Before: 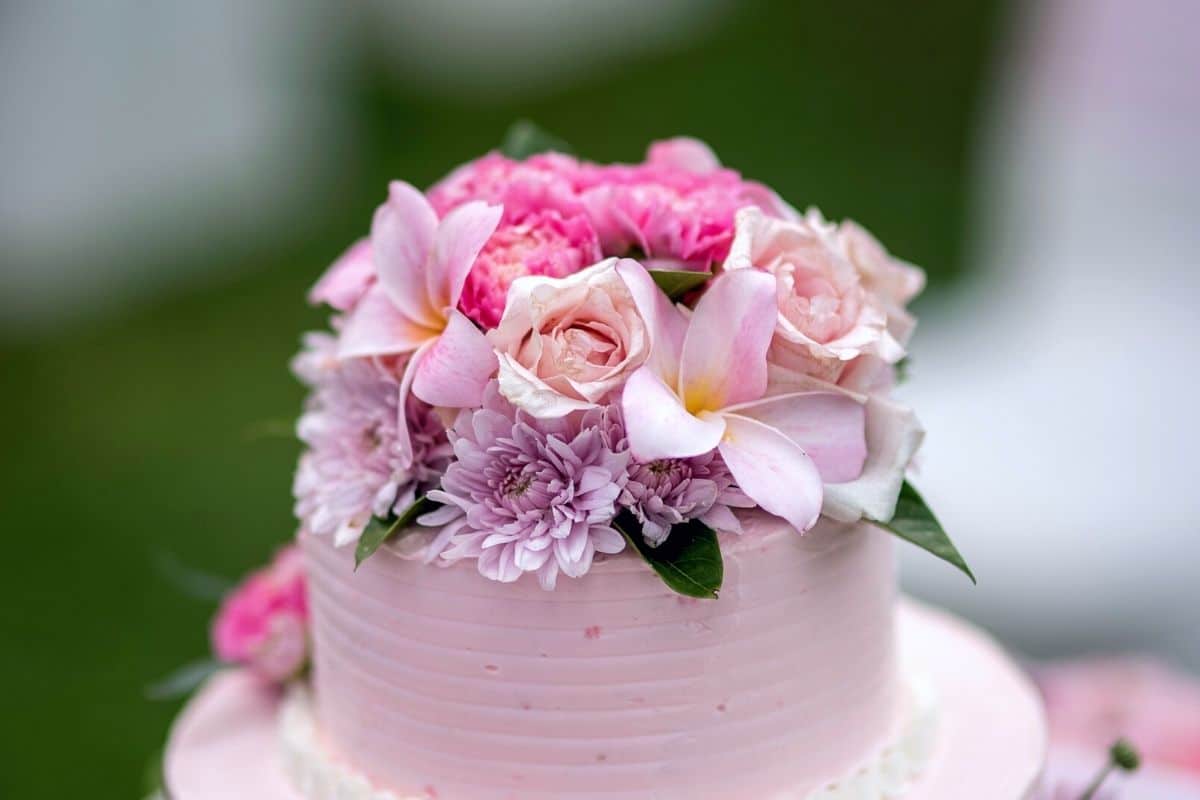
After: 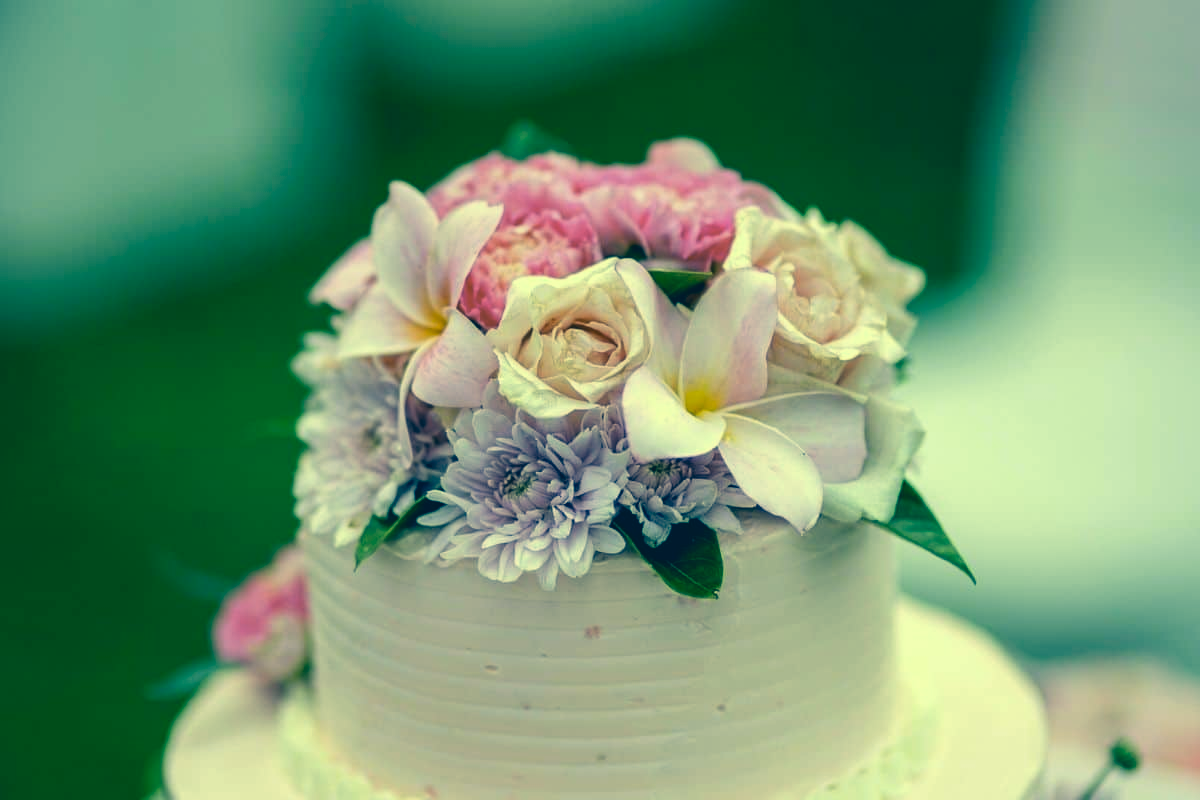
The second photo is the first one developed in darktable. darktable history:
color correction: highlights a* -15.38, highlights b* 39.68, shadows a* -39.32, shadows b* -26.57
